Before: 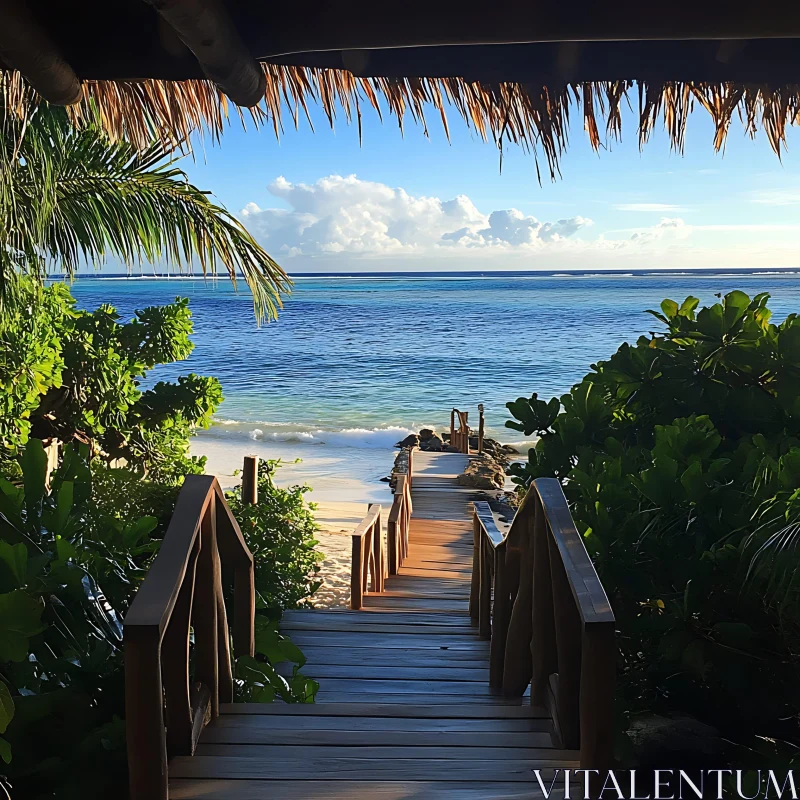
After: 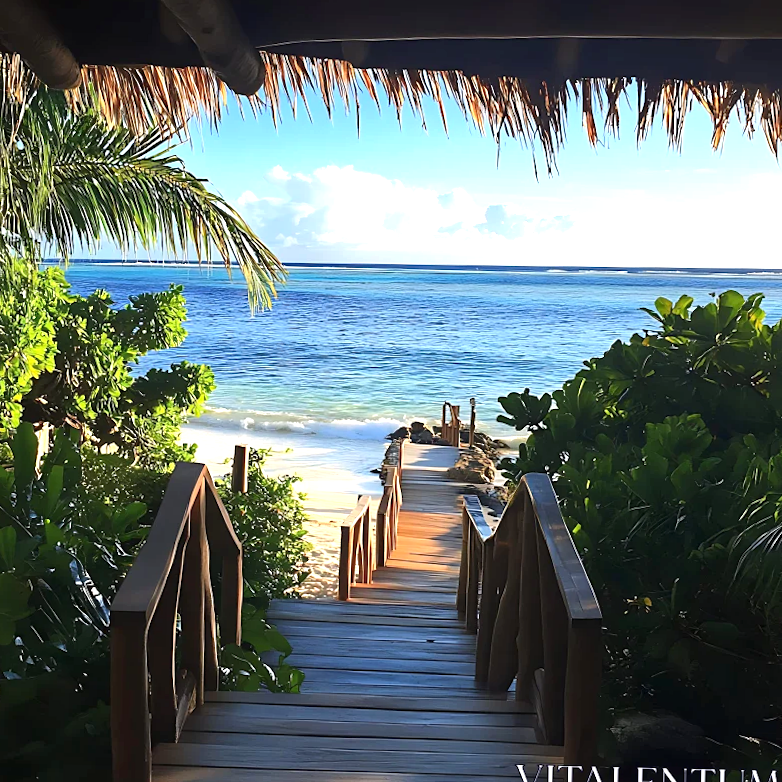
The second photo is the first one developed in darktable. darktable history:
exposure: exposure 0.747 EV, compensate exposure bias true, compensate highlight preservation false
crop and rotate: angle -1.31°
